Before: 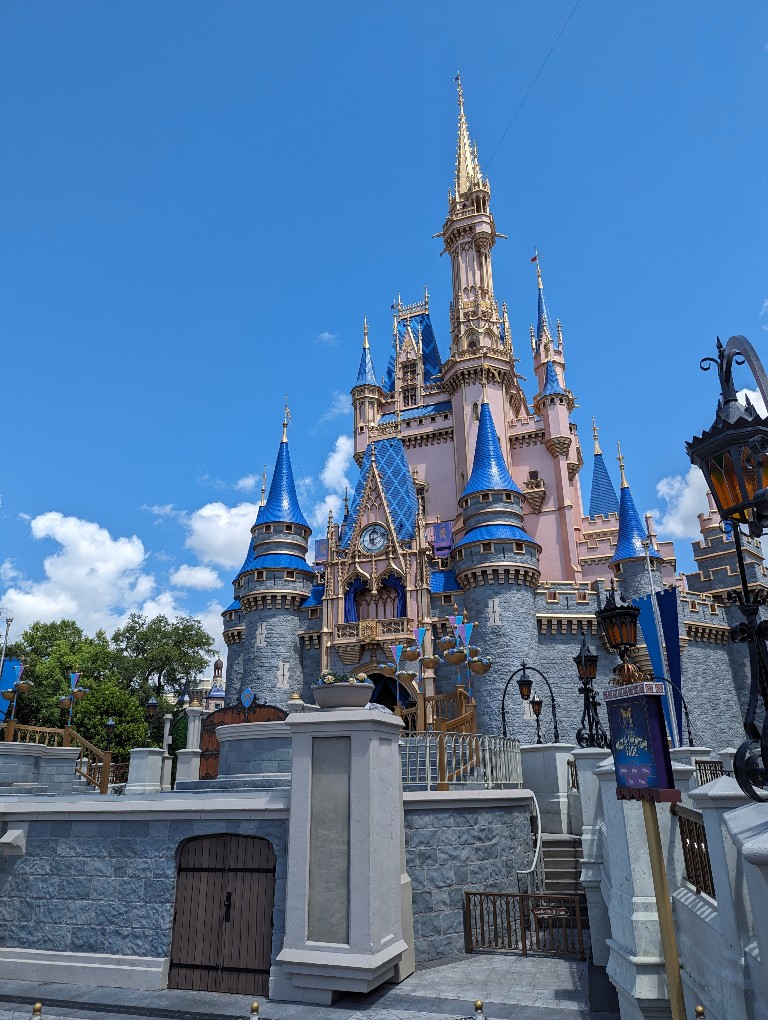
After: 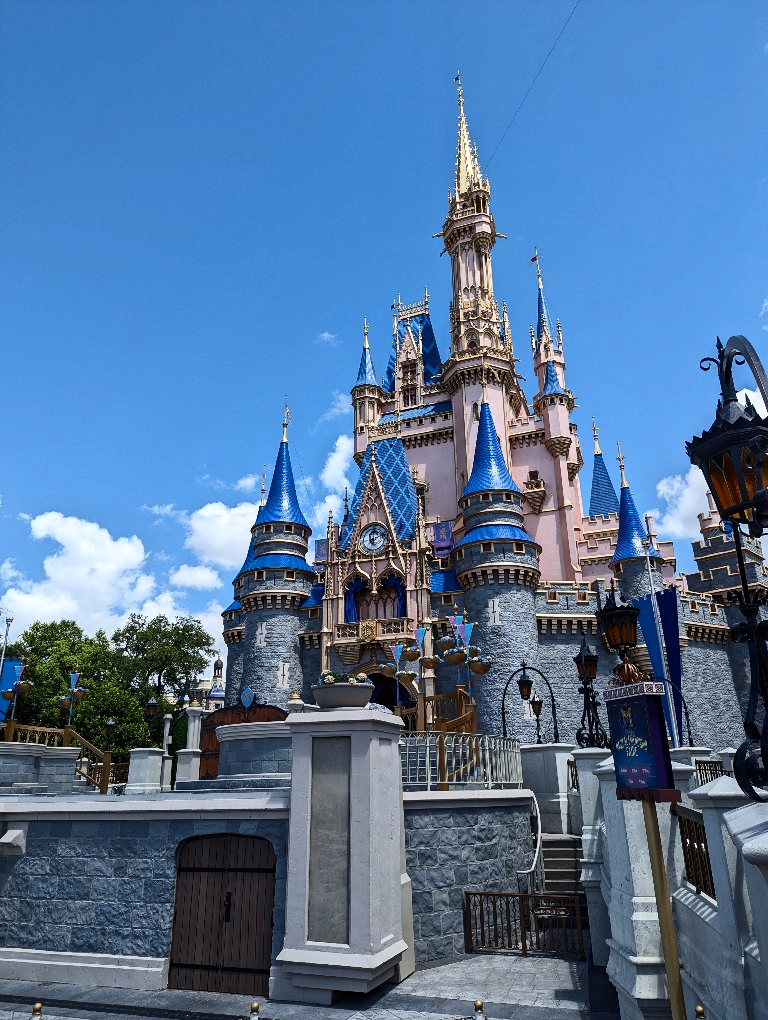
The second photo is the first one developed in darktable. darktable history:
contrast brightness saturation: contrast 0.28
exposure: exposure -0.04 EV, compensate highlight preservation false
